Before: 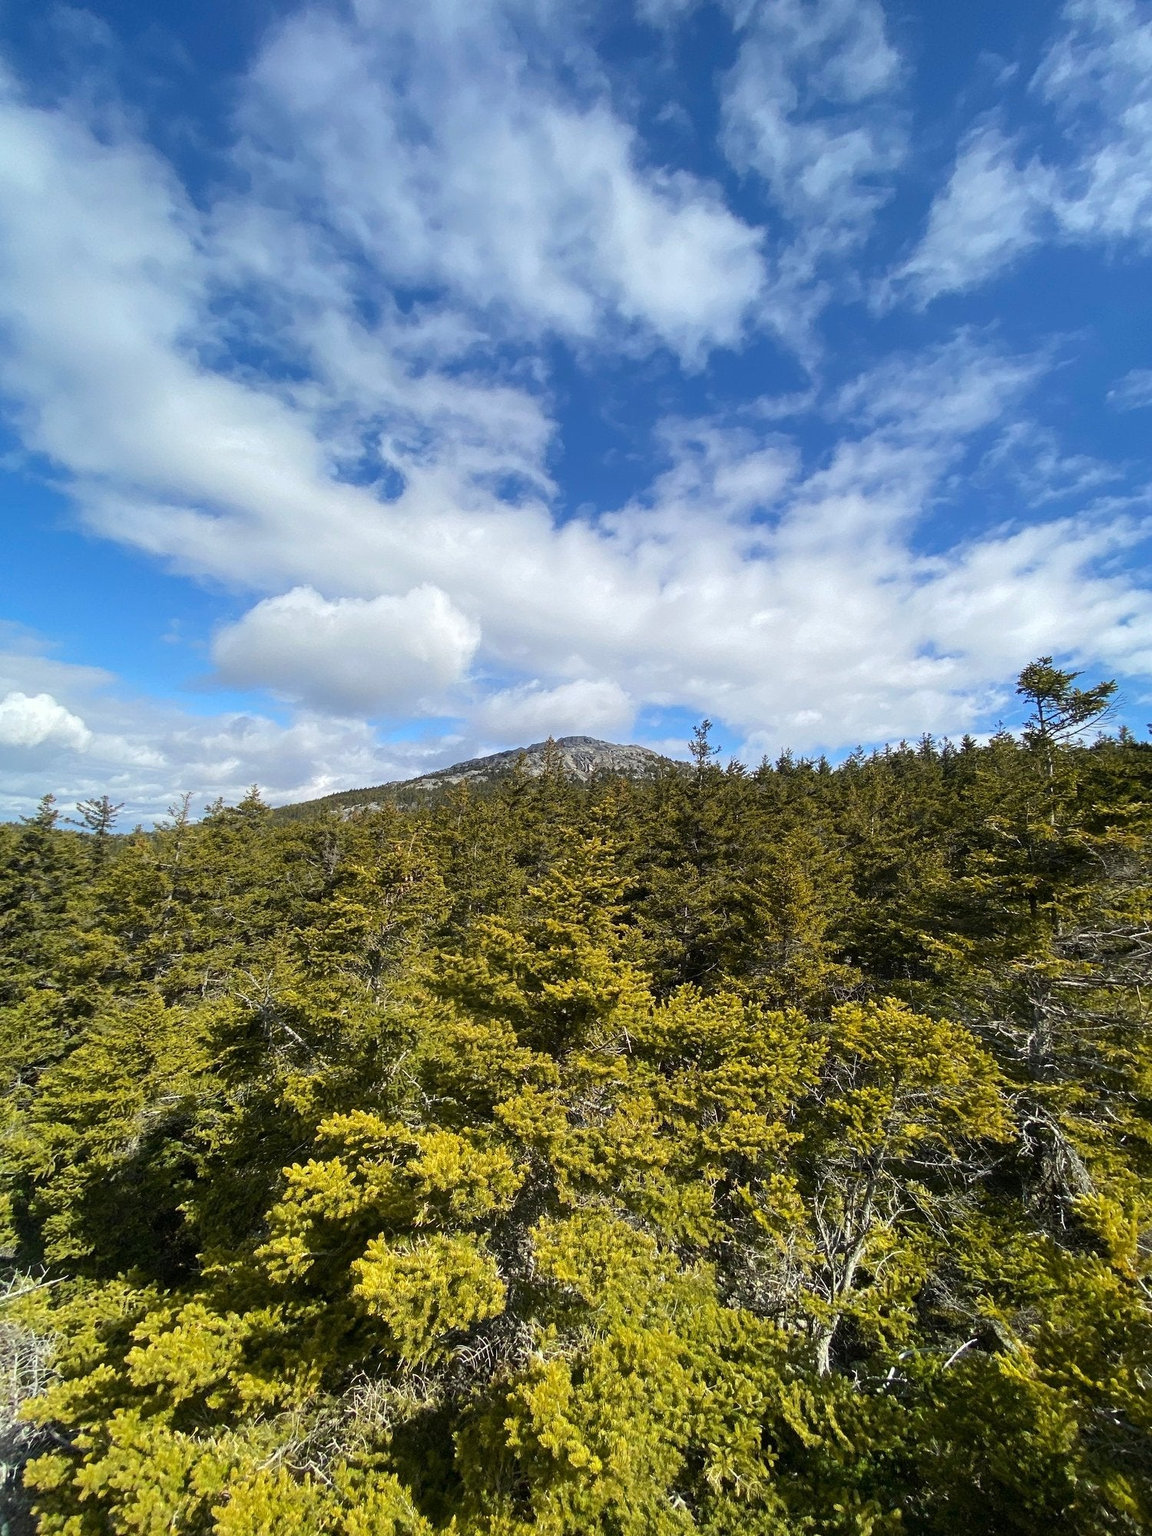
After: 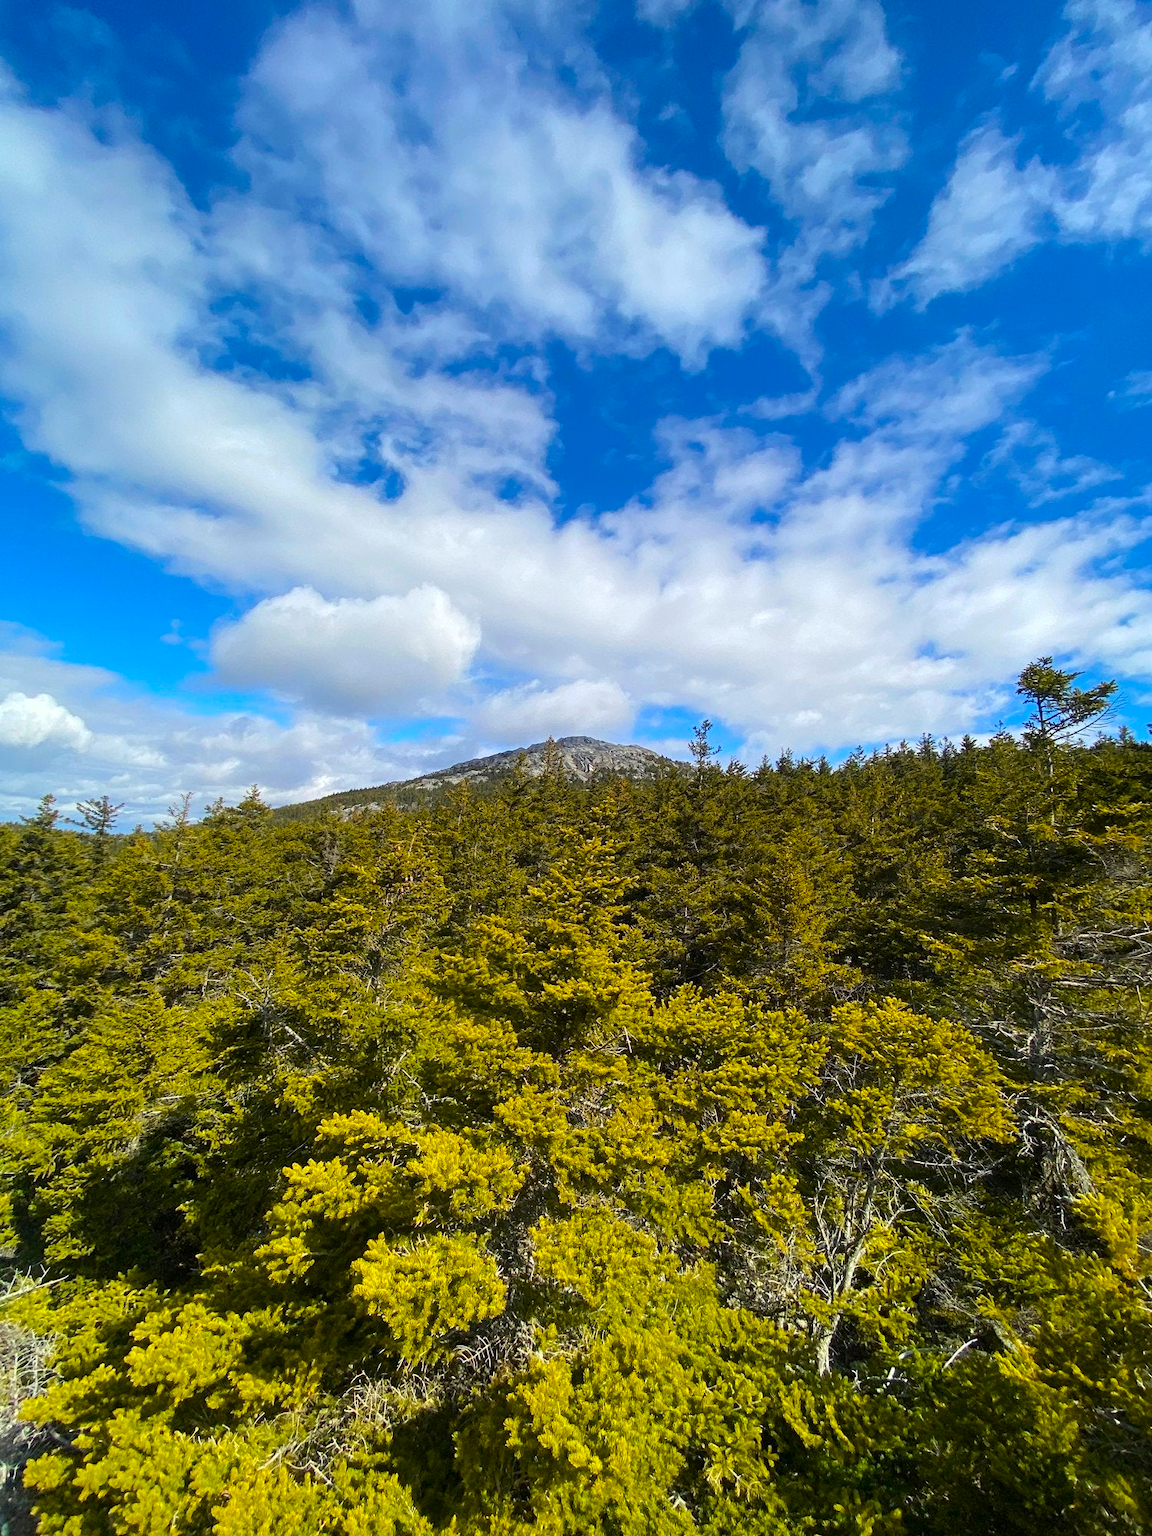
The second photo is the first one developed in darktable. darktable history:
exposure: compensate highlight preservation false
color balance rgb: linear chroma grading › global chroma 14.505%, perceptual saturation grading › global saturation 25.463%
